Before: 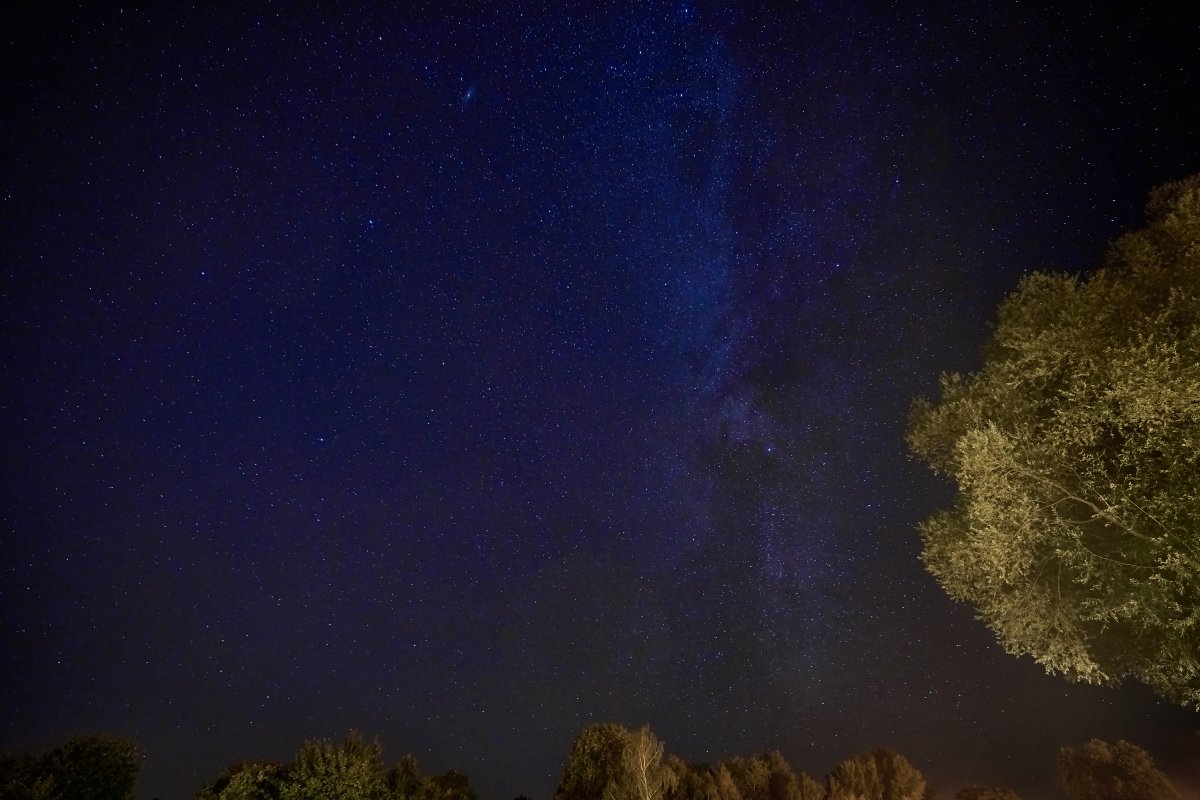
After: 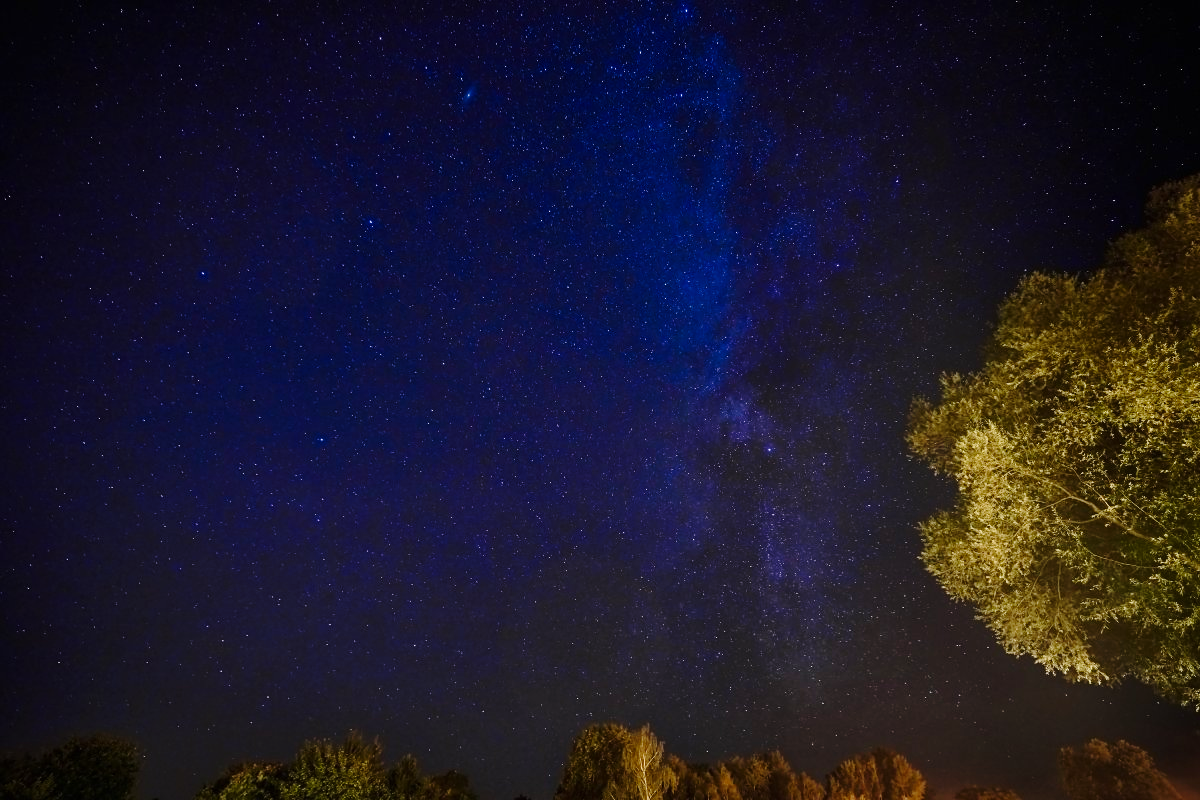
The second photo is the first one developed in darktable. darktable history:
color correction: highlights b* 0.042, saturation 1.12
base curve: curves: ch0 [(0, 0) (0.028, 0.03) (0.121, 0.232) (0.46, 0.748) (0.859, 0.968) (1, 1)], preserve colors none
